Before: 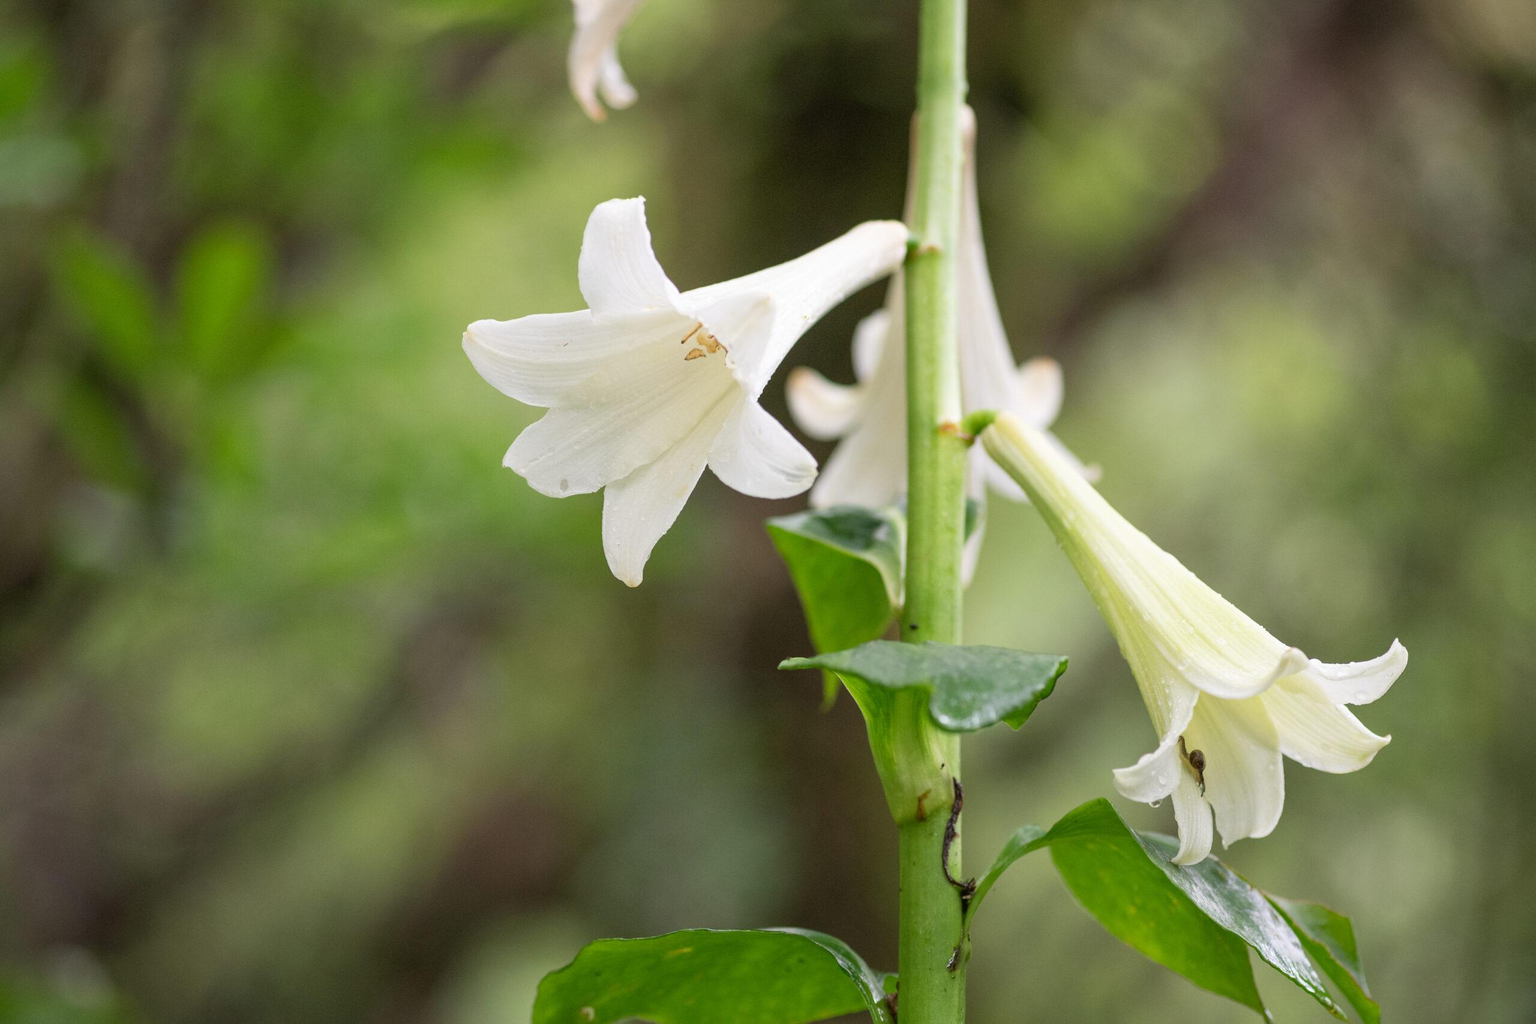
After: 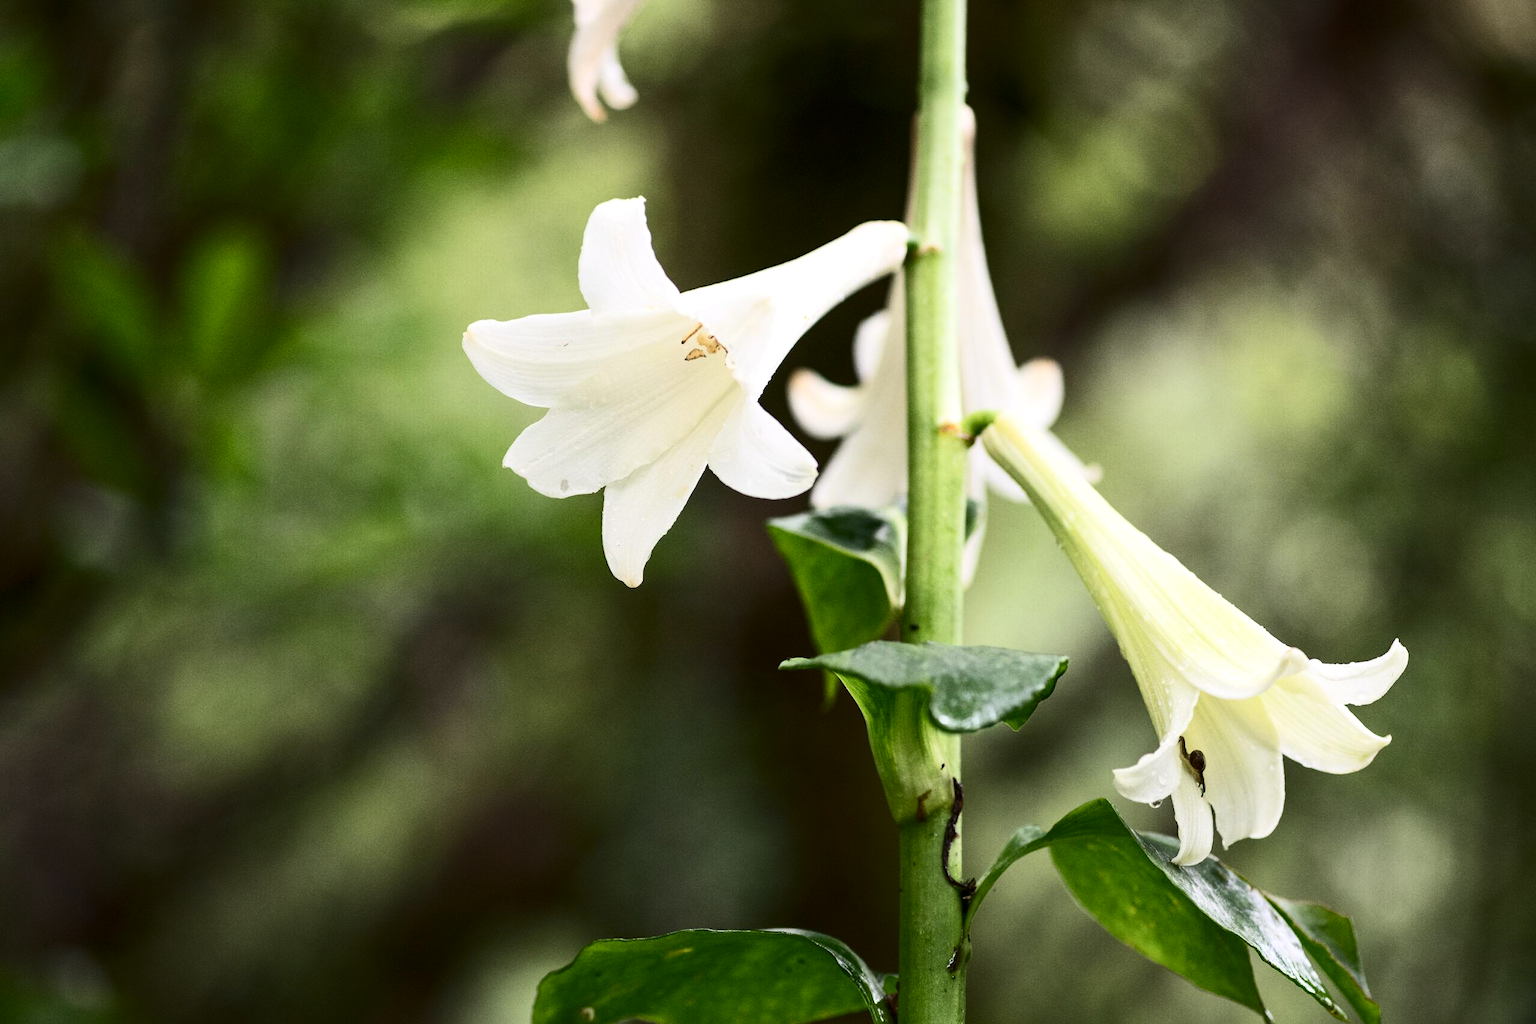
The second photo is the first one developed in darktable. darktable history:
exposure: exposure -0.466 EV, compensate highlight preservation false
contrast brightness saturation: contrast 0.279
tone equalizer: -8 EV -0.775 EV, -7 EV -0.701 EV, -6 EV -0.568 EV, -5 EV -0.421 EV, -3 EV 0.373 EV, -2 EV 0.6 EV, -1 EV 0.679 EV, +0 EV 0.739 EV, edges refinement/feathering 500, mask exposure compensation -1.57 EV, preserve details no
